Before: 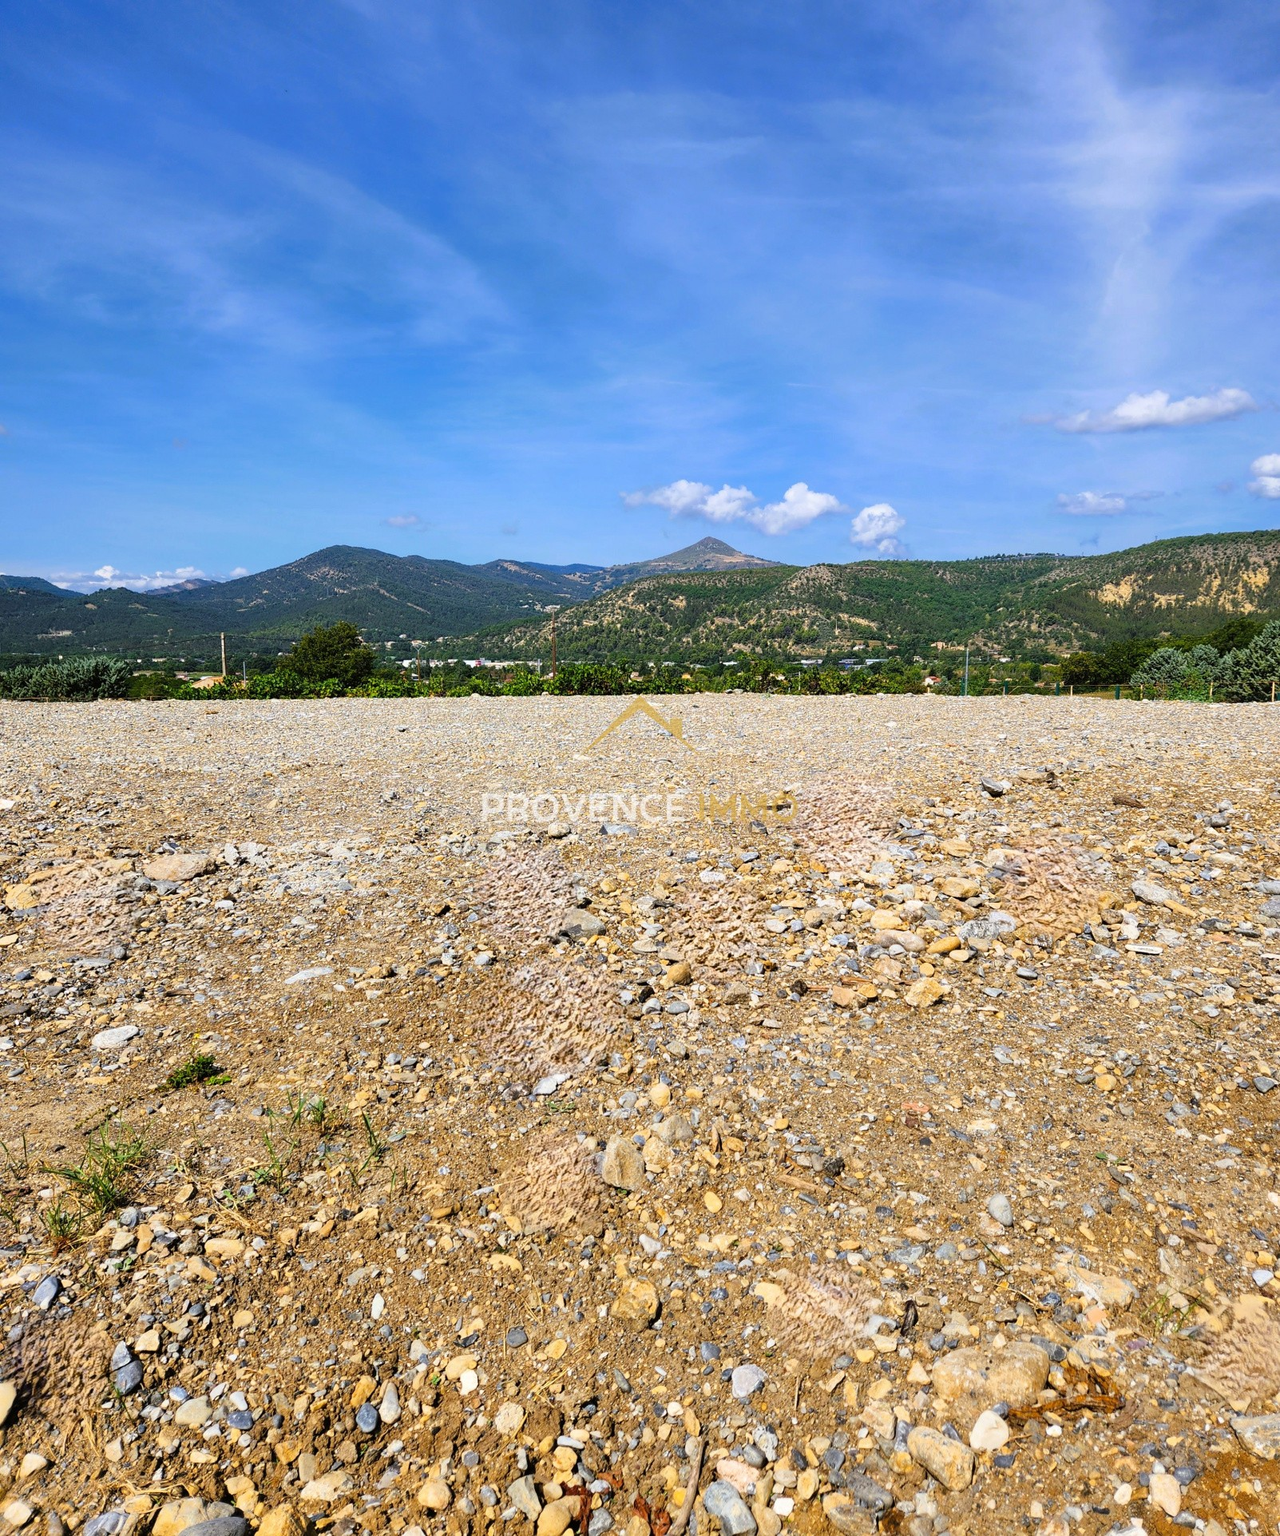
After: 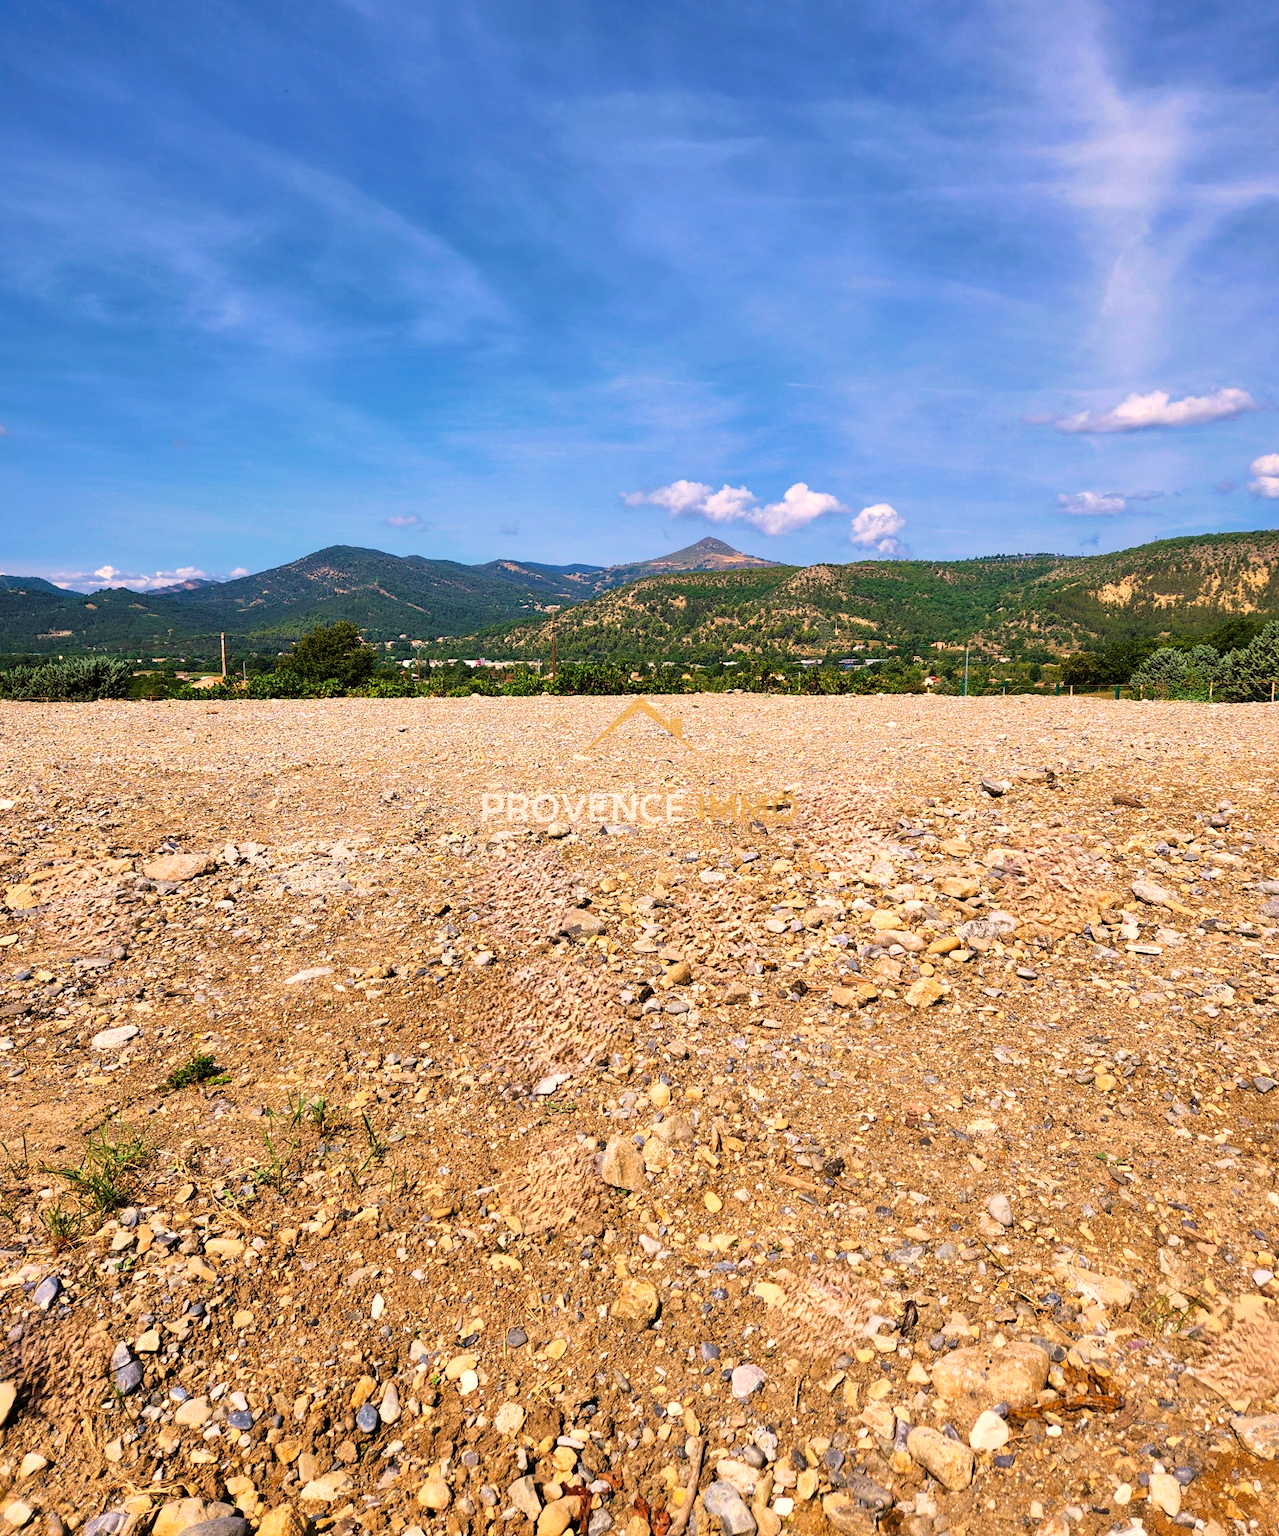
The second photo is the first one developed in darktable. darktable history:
white balance: red 1.127, blue 0.943
local contrast: mode bilateral grid, contrast 20, coarseness 50, detail 120%, midtone range 0.2
velvia: strength 40%
